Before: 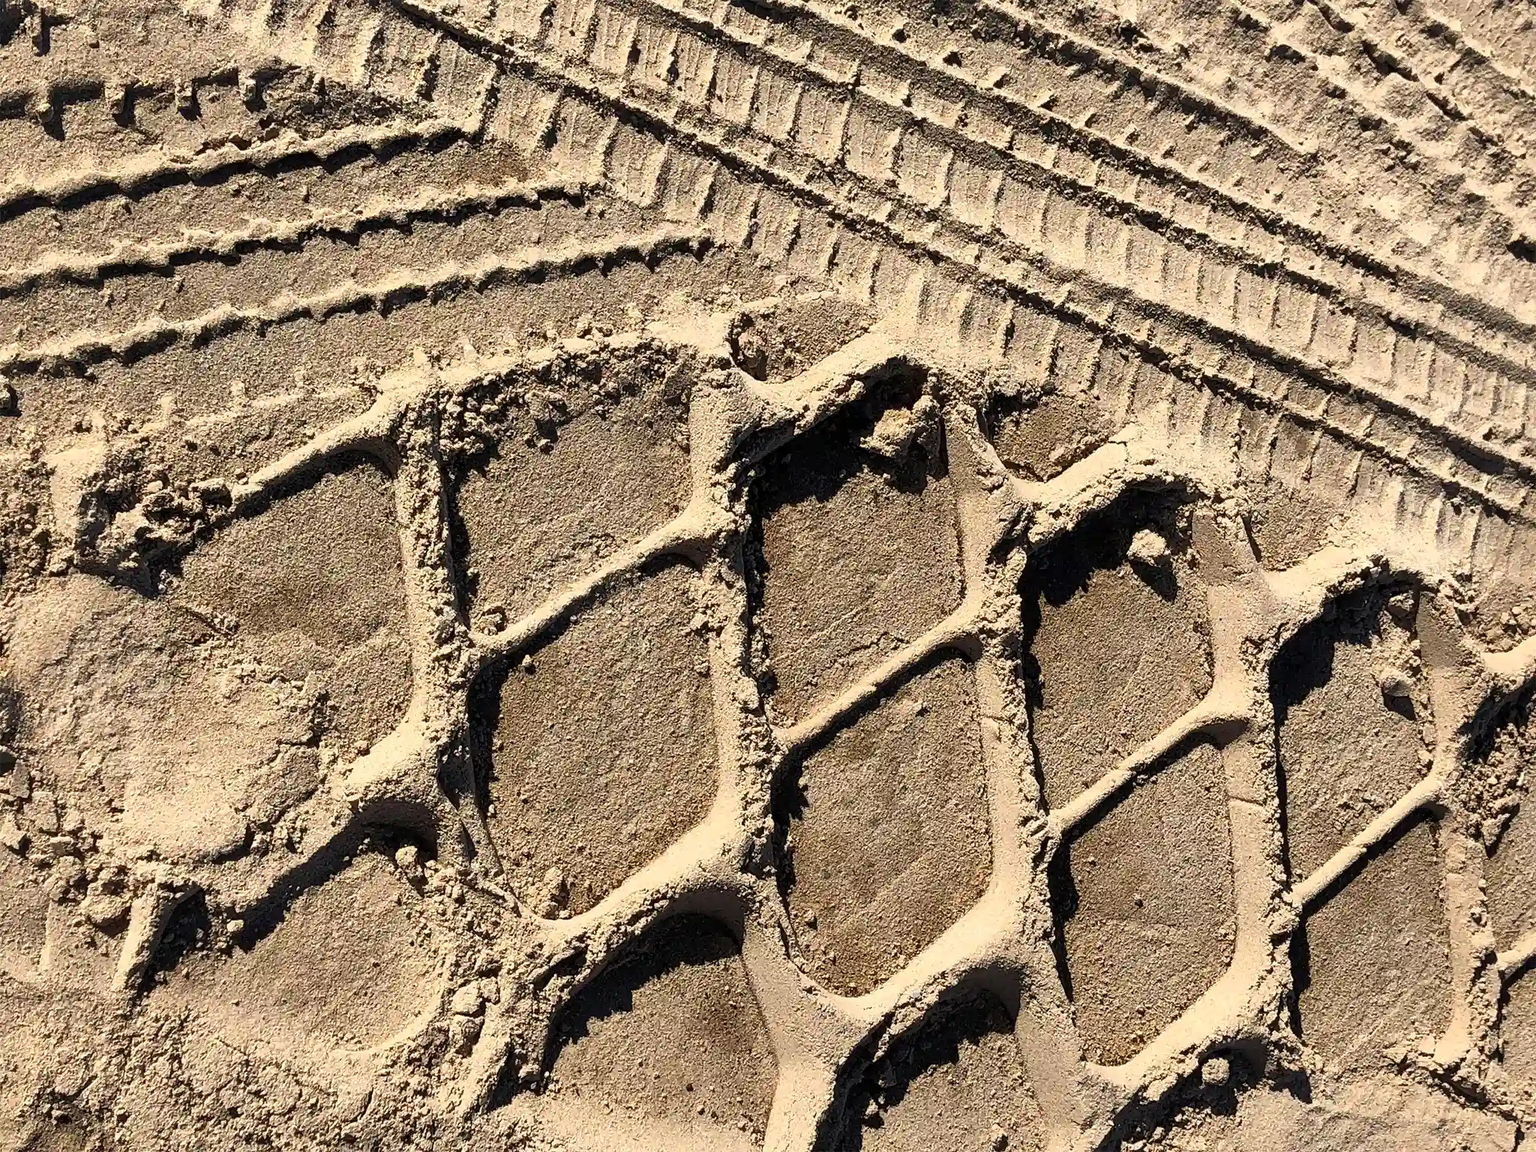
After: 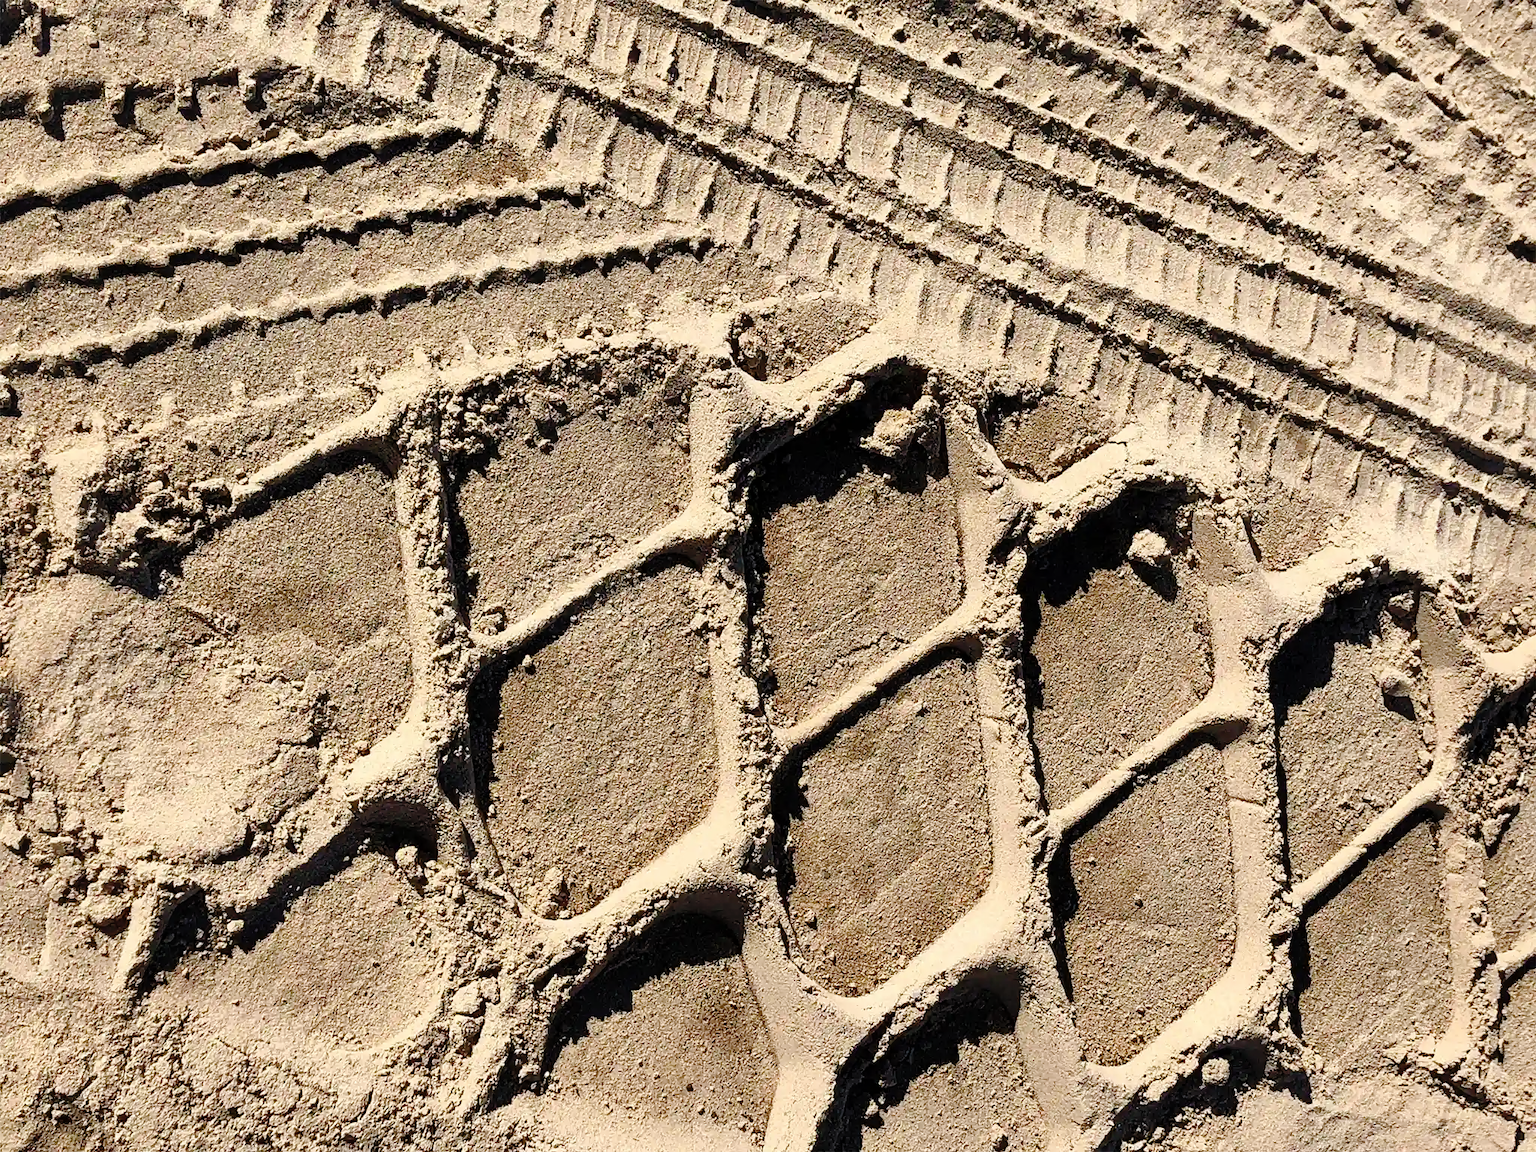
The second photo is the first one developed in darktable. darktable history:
tone curve: curves: ch0 [(0, 0) (0.003, 0.001) (0.011, 0.004) (0.025, 0.013) (0.044, 0.022) (0.069, 0.035) (0.1, 0.053) (0.136, 0.088) (0.177, 0.149) (0.224, 0.213) (0.277, 0.293) (0.335, 0.381) (0.399, 0.463) (0.468, 0.546) (0.543, 0.616) (0.623, 0.693) (0.709, 0.766) (0.801, 0.843) (0.898, 0.921) (1, 1)], preserve colors none
shadows and highlights: radius 125.46, shadows 21.19, highlights -21.19, low approximation 0.01
